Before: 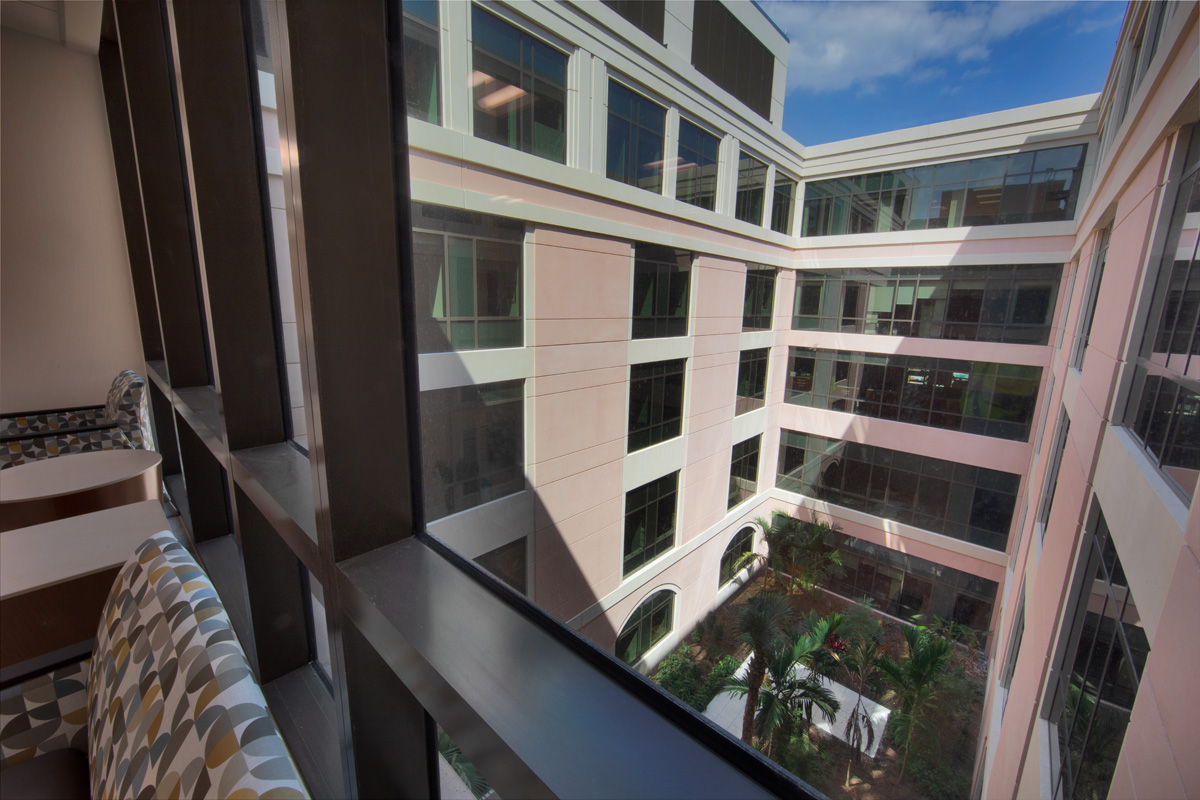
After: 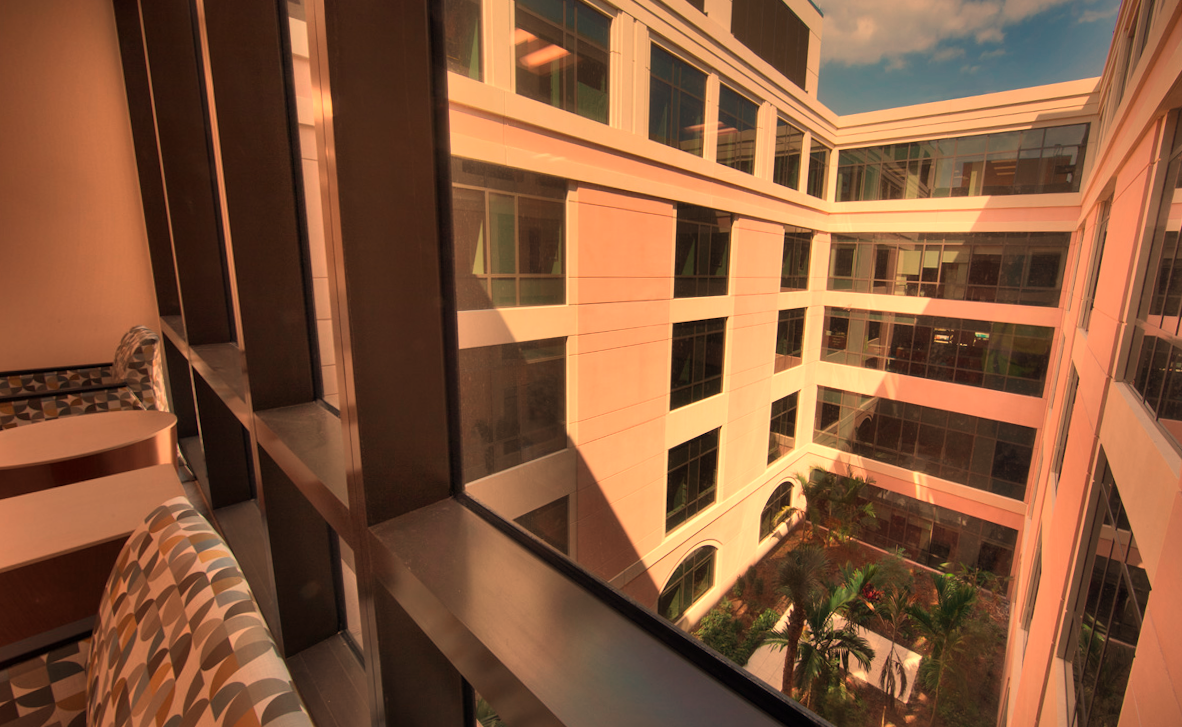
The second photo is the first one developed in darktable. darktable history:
rotate and perspective: rotation -0.013°, lens shift (vertical) -0.027, lens shift (horizontal) 0.178, crop left 0.016, crop right 0.989, crop top 0.082, crop bottom 0.918
white balance: red 1.467, blue 0.684
